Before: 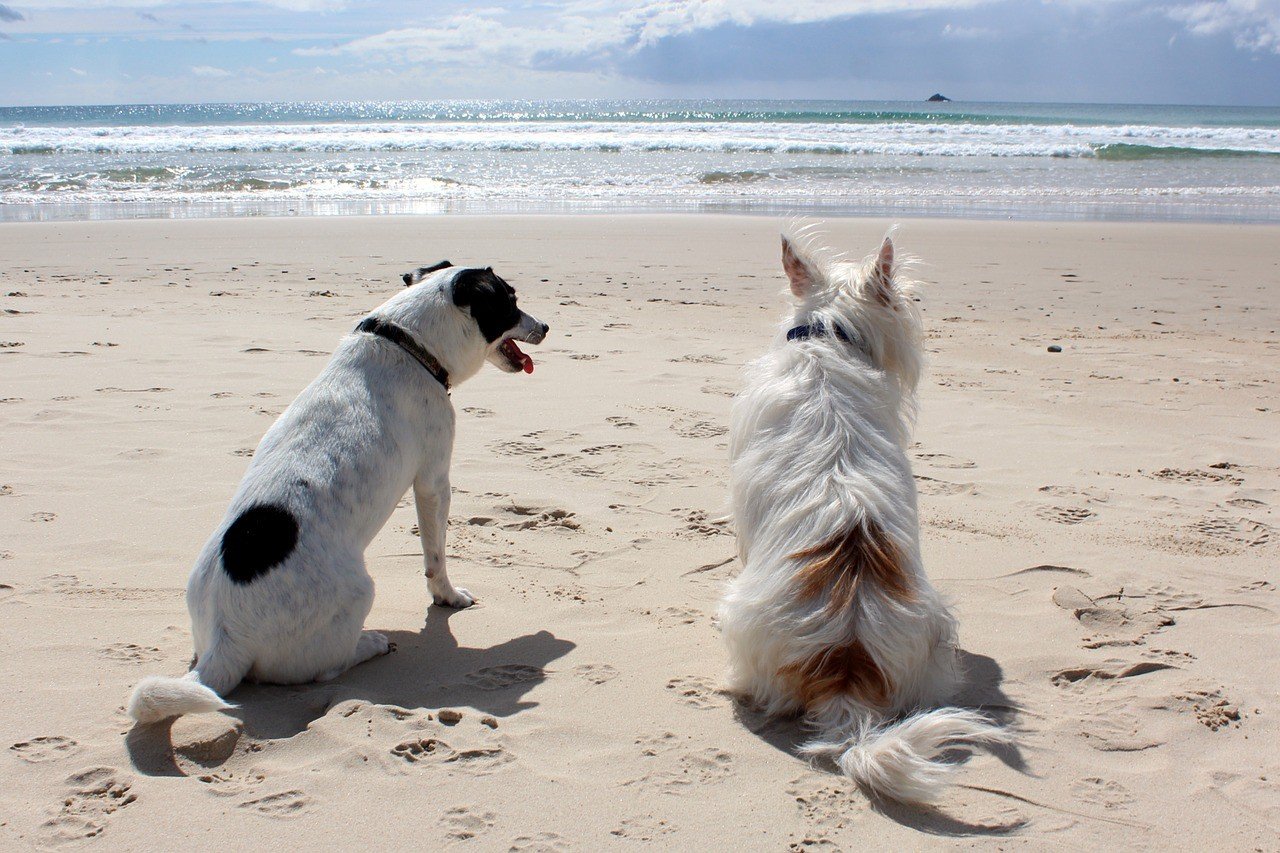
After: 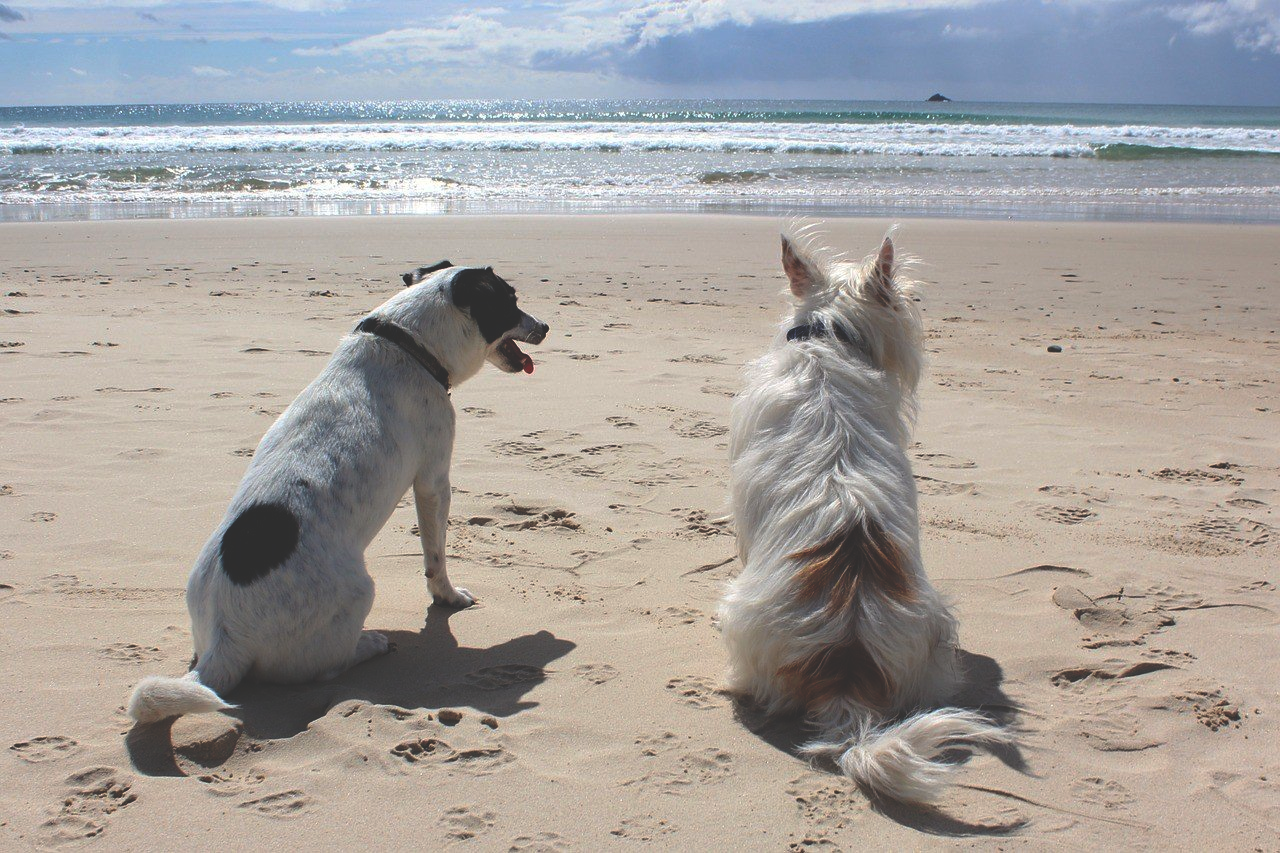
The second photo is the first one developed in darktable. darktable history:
rgb curve: curves: ch0 [(0, 0.186) (0.314, 0.284) (0.775, 0.708) (1, 1)], compensate middle gray true, preserve colors none
